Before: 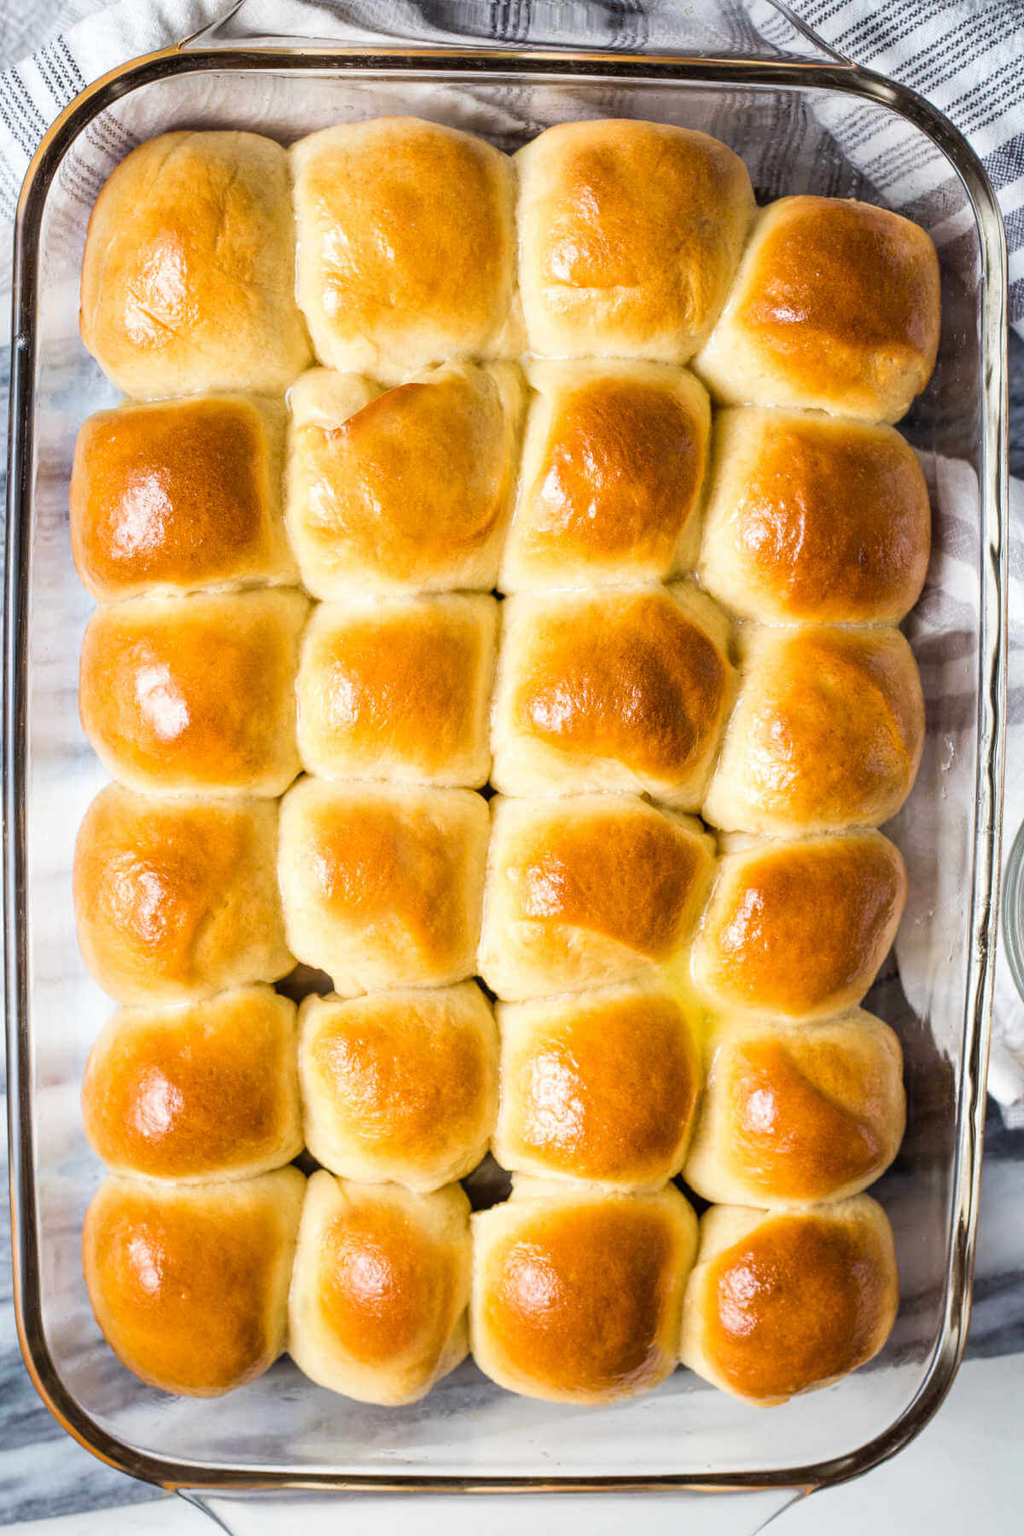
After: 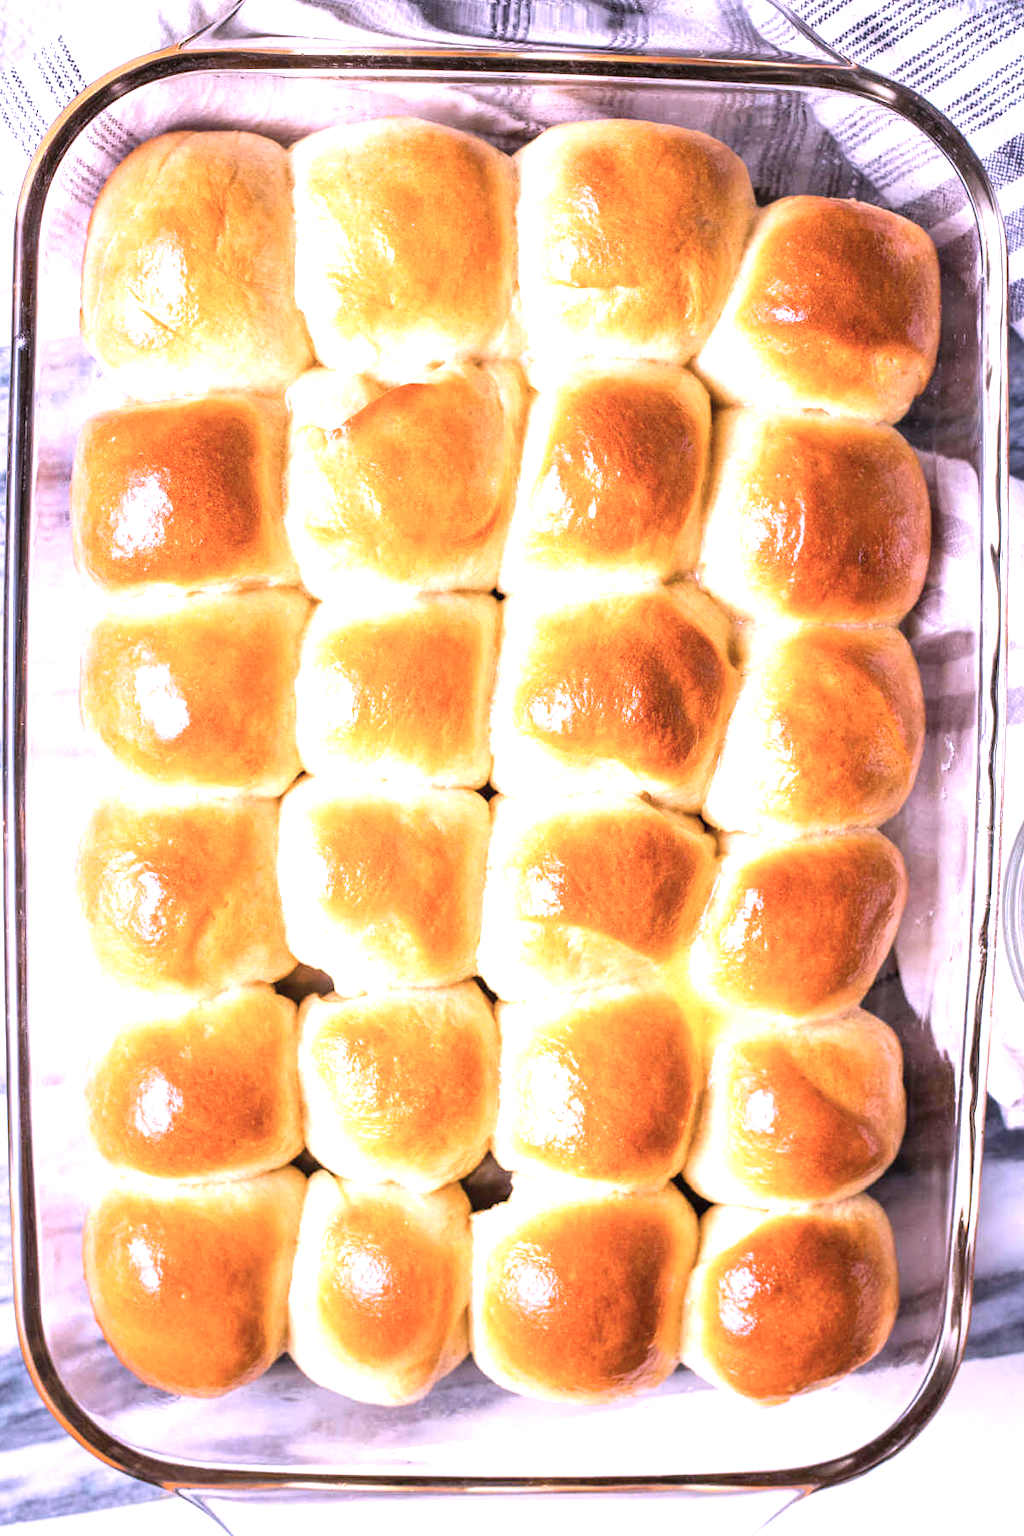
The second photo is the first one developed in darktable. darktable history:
exposure: black level correction 0, exposure 0.883 EV, compensate exposure bias true, compensate highlight preservation false
tone equalizer: edges refinement/feathering 500, mask exposure compensation -1.57 EV, preserve details no
color correction: highlights a* 15.92, highlights b* -20
